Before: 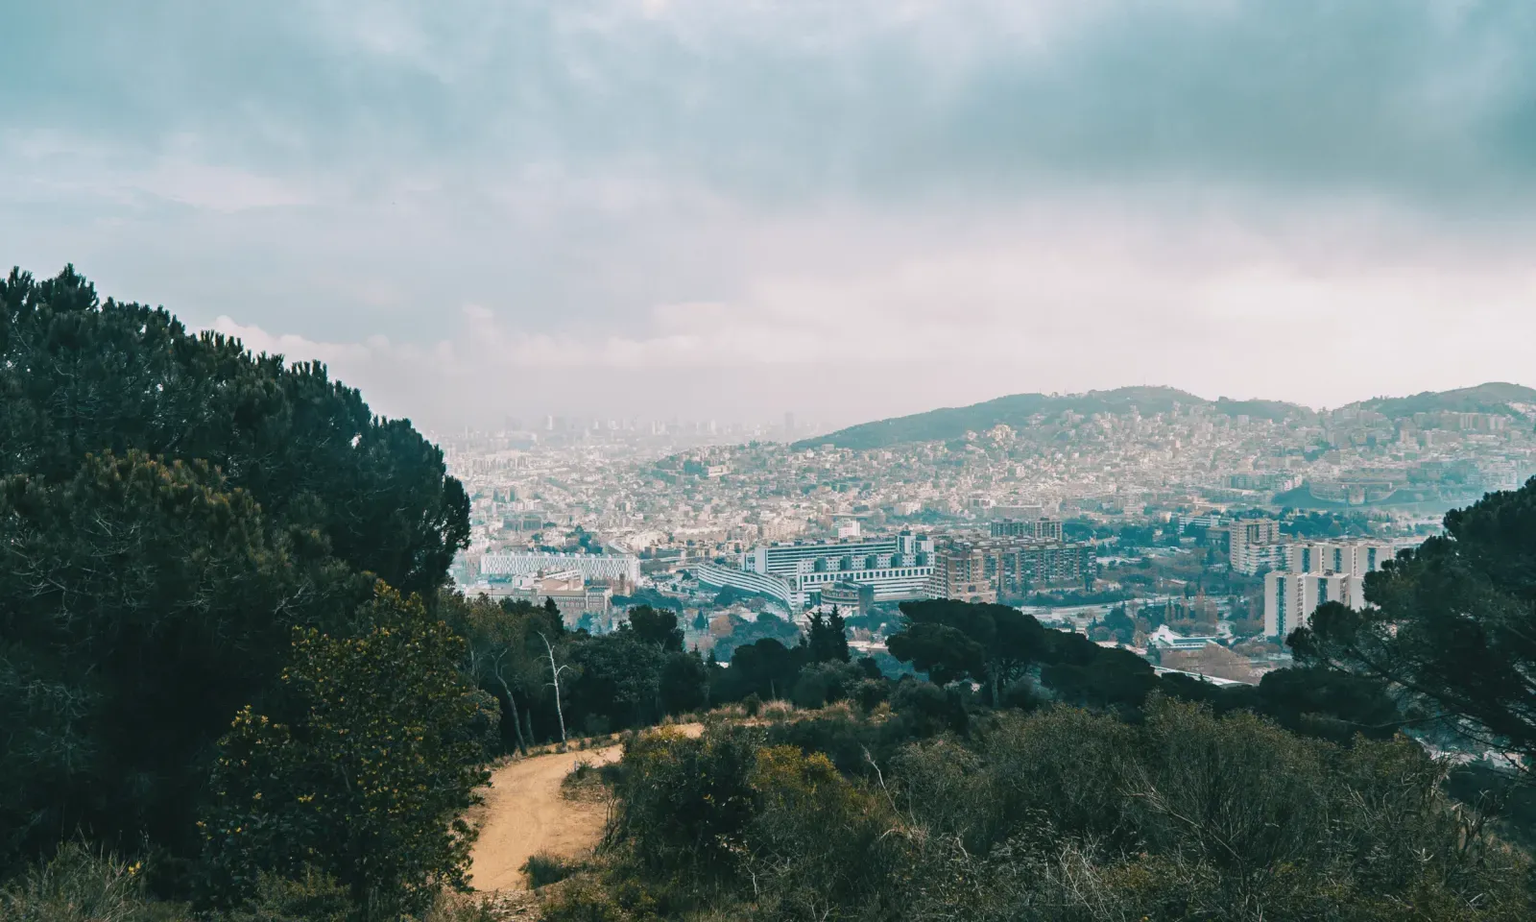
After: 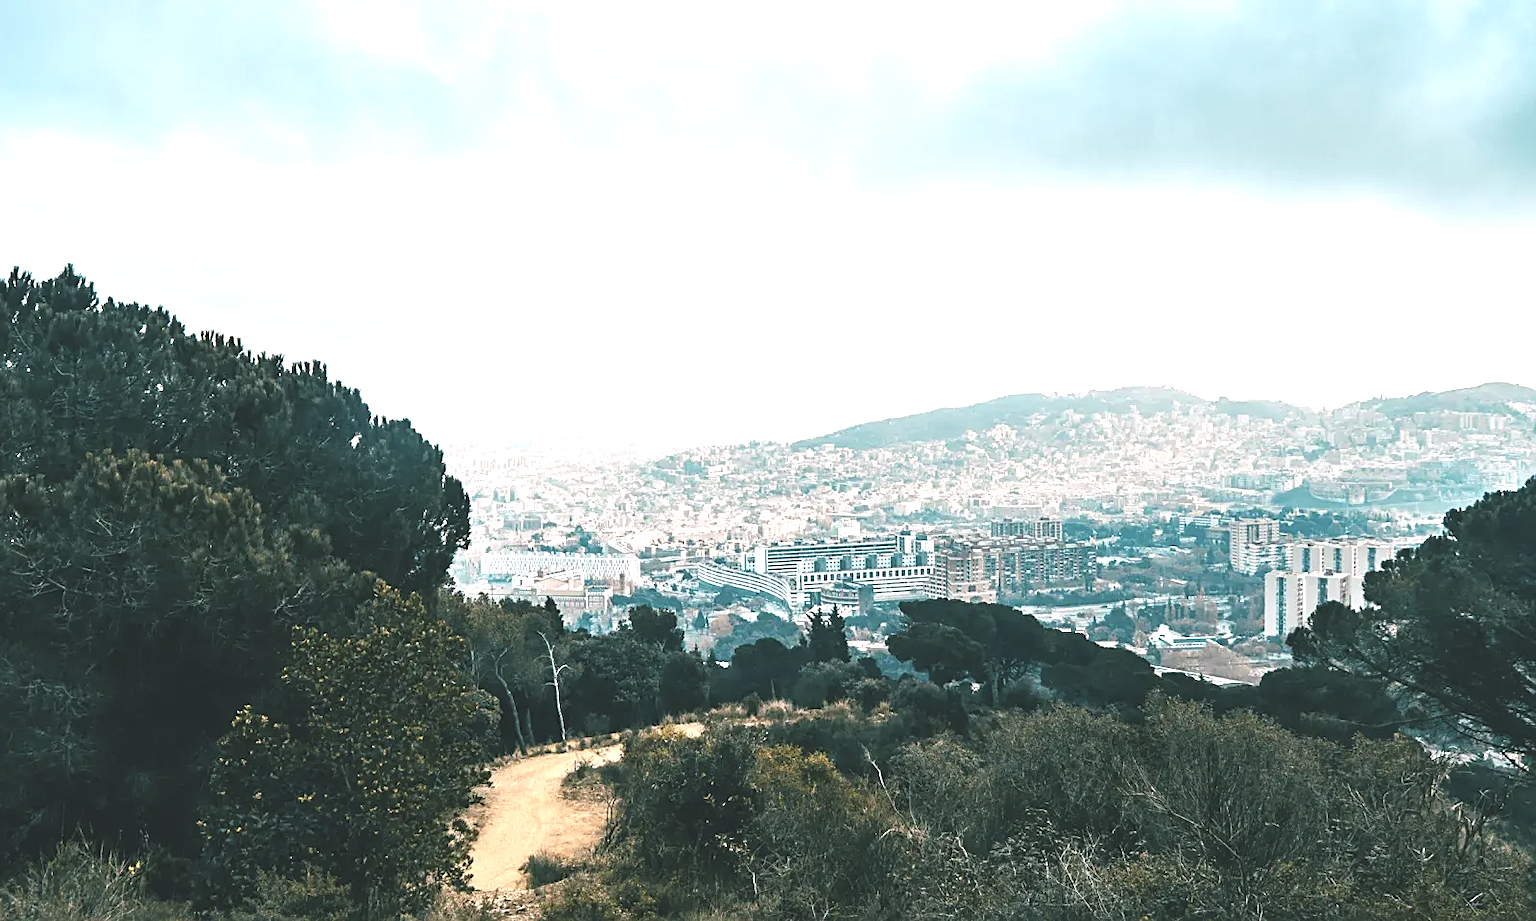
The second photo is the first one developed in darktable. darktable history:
contrast brightness saturation: contrast 0.057, brightness -0.014, saturation -0.237
exposure: black level correction -0.005, exposure 1.005 EV, compensate highlight preservation false
sharpen: on, module defaults
